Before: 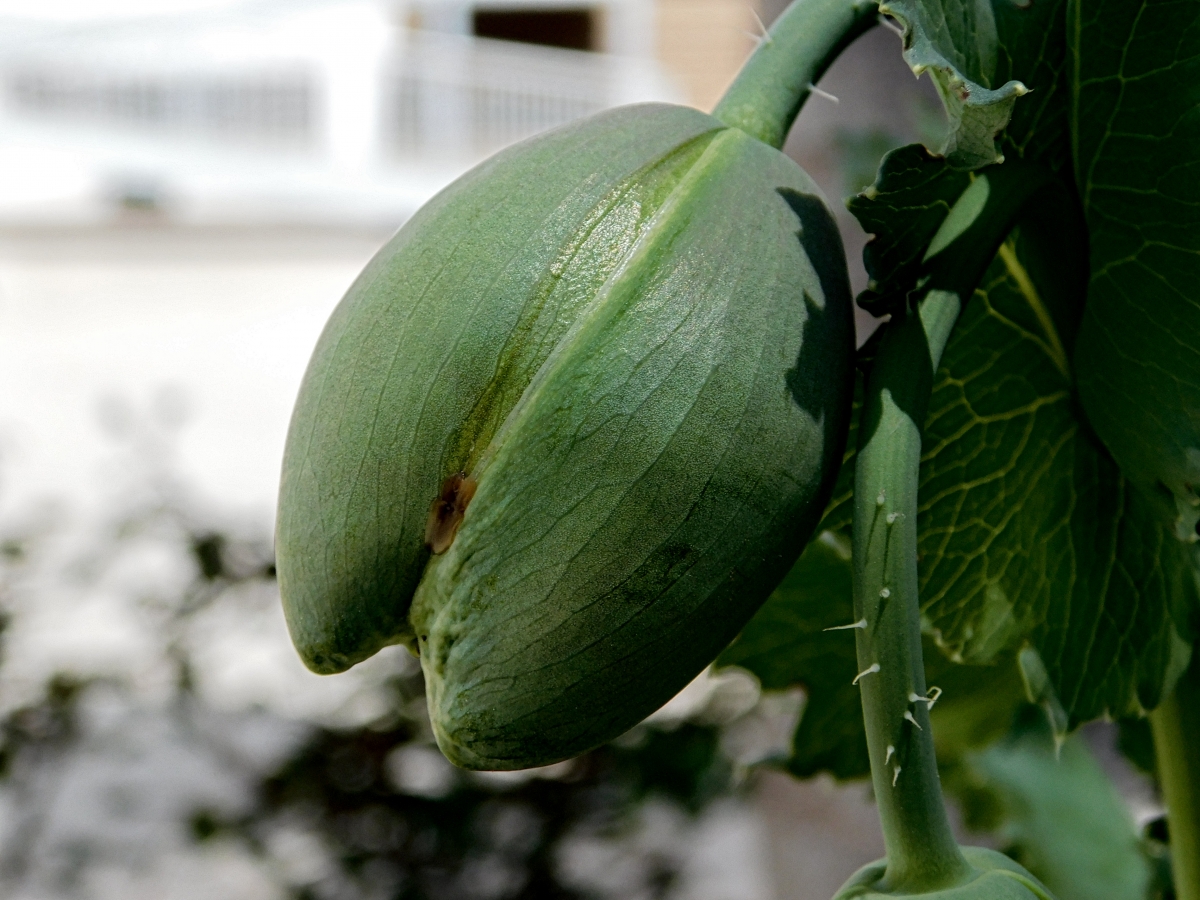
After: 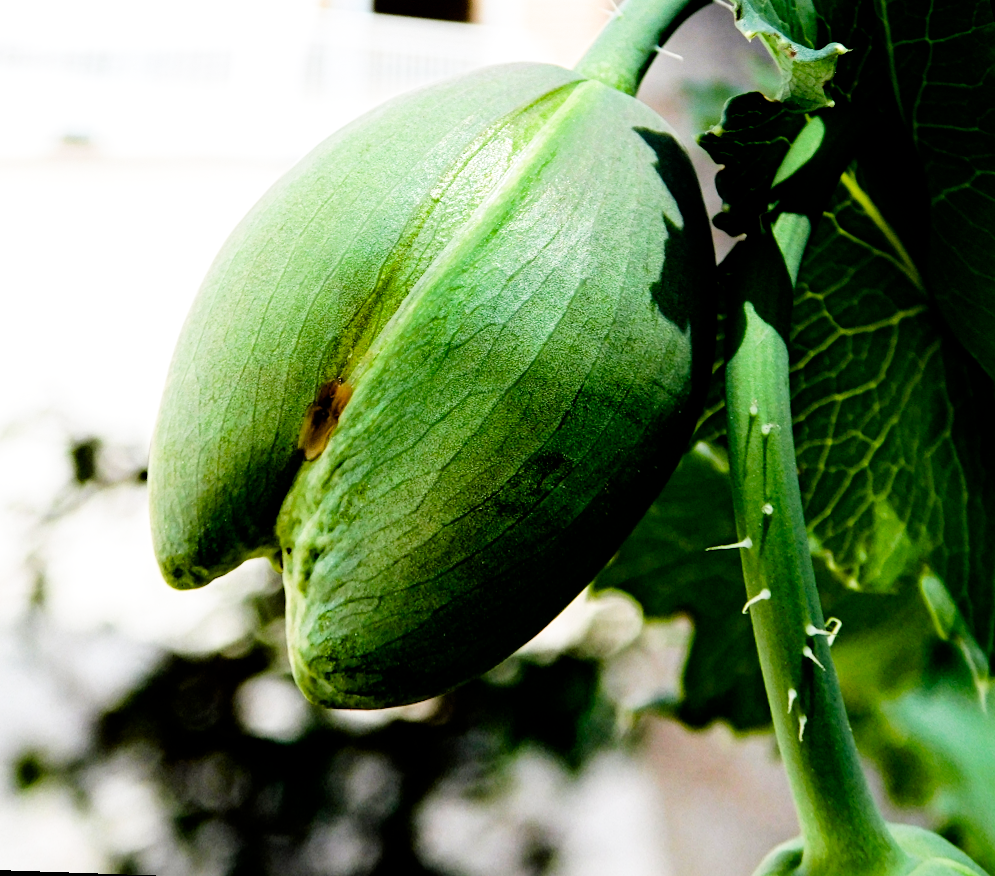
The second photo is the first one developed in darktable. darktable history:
color balance rgb: perceptual saturation grading › global saturation 20%, perceptual saturation grading › highlights -25%, perceptual saturation grading › shadows 25%
exposure: black level correction 0, exposure 1.5 EV, compensate exposure bias true, compensate highlight preservation false
filmic rgb: black relative exposure -5 EV, white relative exposure 3.5 EV, hardness 3.19, contrast 1.3, highlights saturation mix -50%
color correction: saturation 1.32
rotate and perspective: rotation 0.72°, lens shift (vertical) -0.352, lens shift (horizontal) -0.051, crop left 0.152, crop right 0.859, crop top 0.019, crop bottom 0.964
